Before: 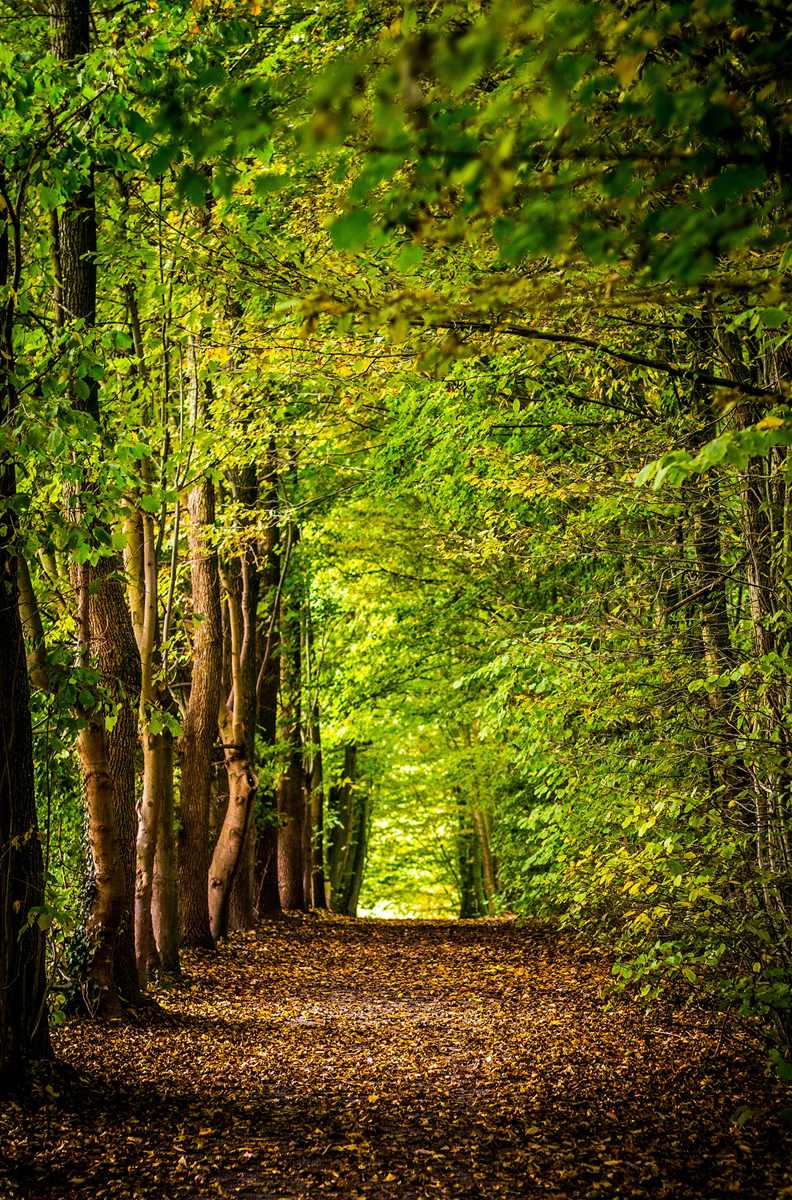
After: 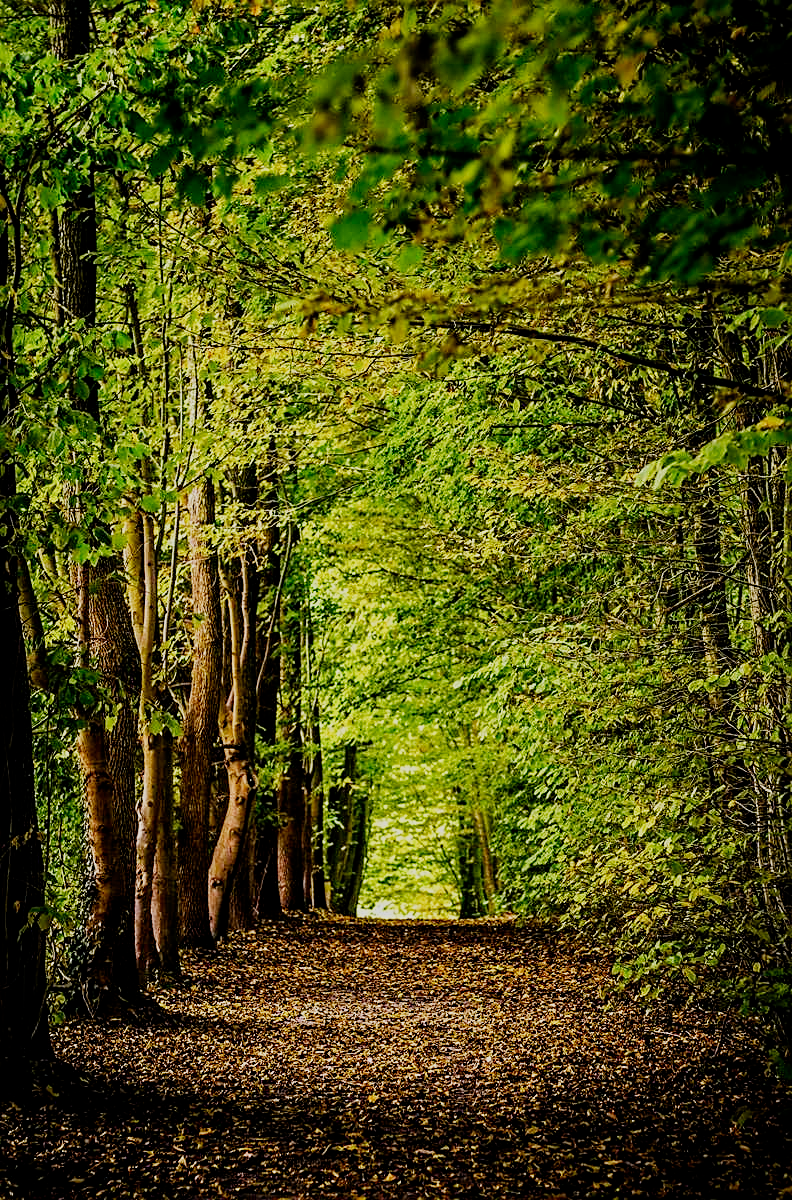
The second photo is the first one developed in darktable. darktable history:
filmic rgb: middle gray luminance 29%, black relative exposure -10.3 EV, white relative exposure 5.5 EV, threshold 6 EV, target black luminance 0%, hardness 3.95, latitude 2.04%, contrast 1.132, highlights saturation mix 5%, shadows ↔ highlights balance 15.11%, preserve chrominance no, color science v3 (2019), use custom middle-gray values true, iterations of high-quality reconstruction 0, enable highlight reconstruction true
exposure: exposure 0.493 EV, compensate highlight preservation false
sharpen: on, module defaults
